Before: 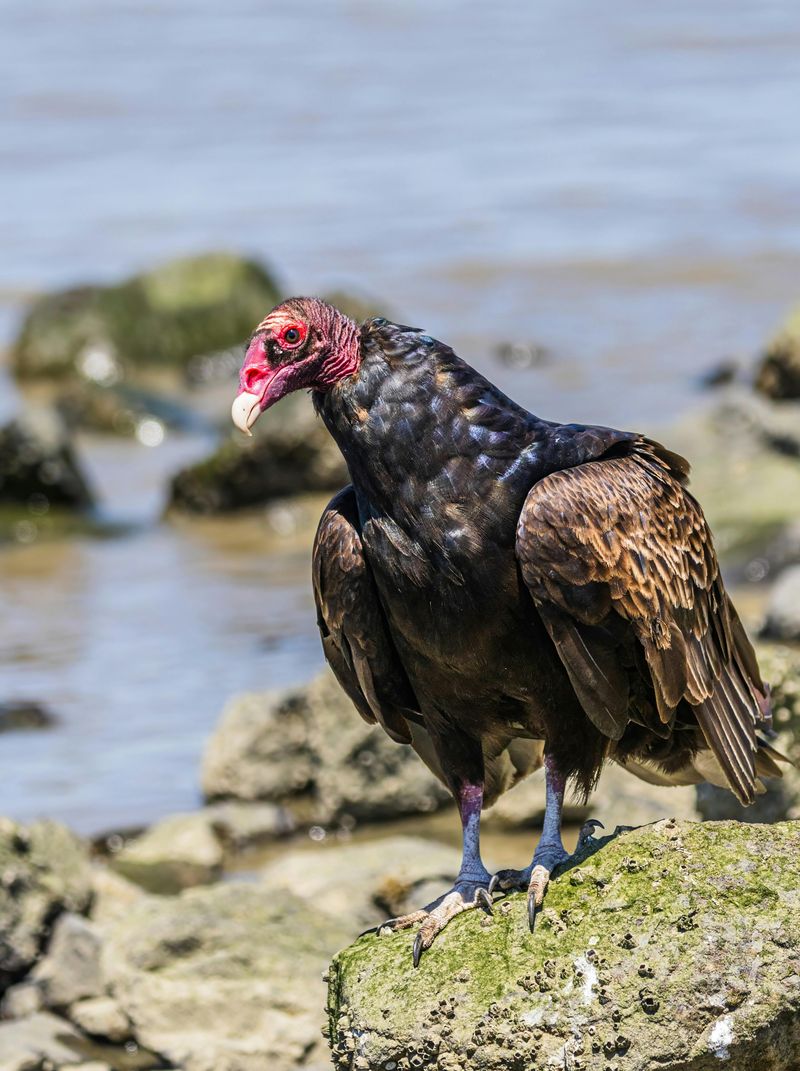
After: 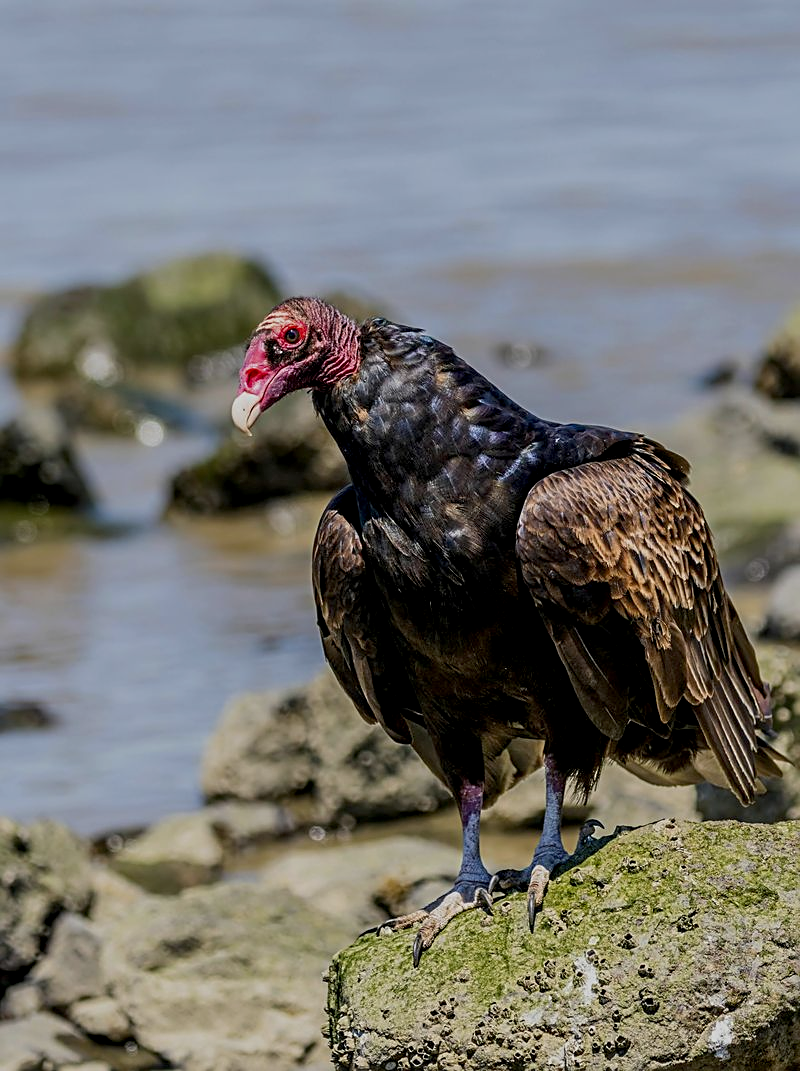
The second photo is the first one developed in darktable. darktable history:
exposure: black level correction 0.009, exposure -0.637 EV, compensate highlight preservation false
sharpen: on, module defaults
